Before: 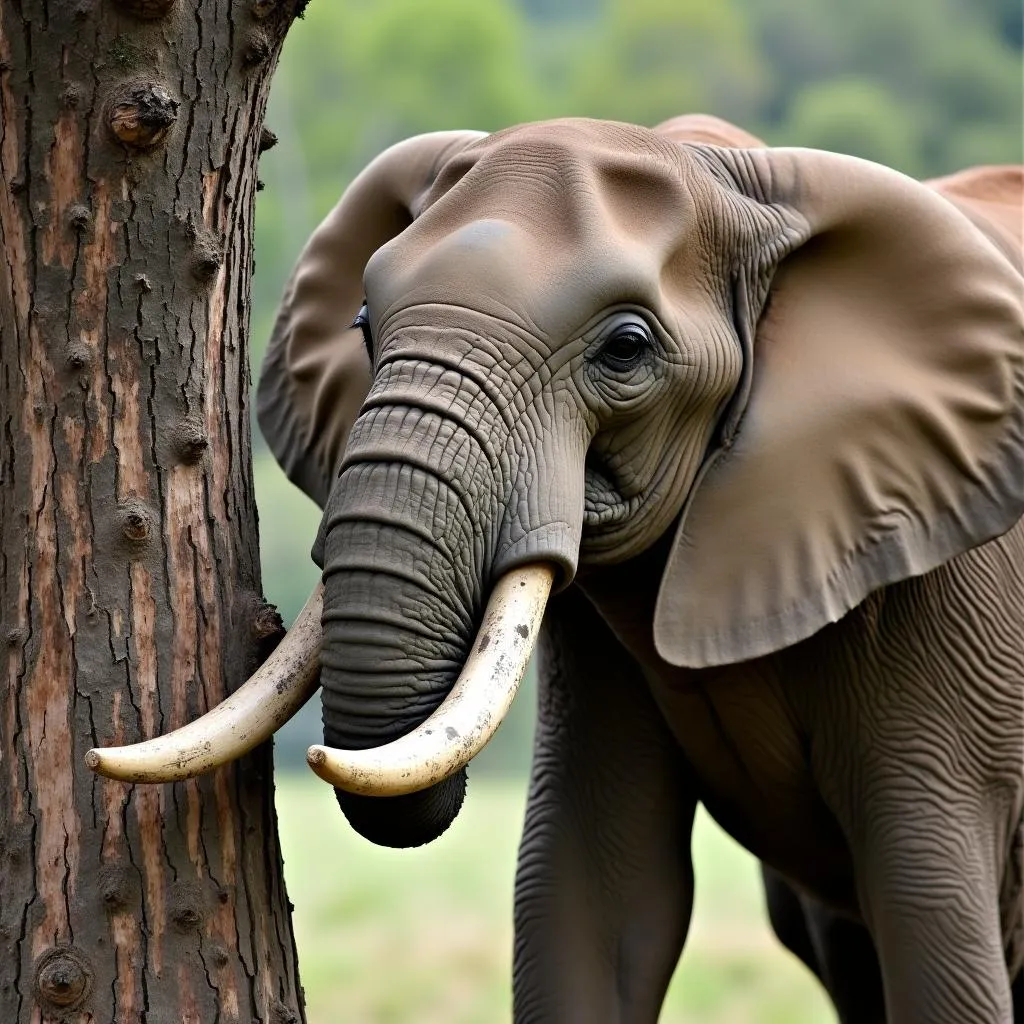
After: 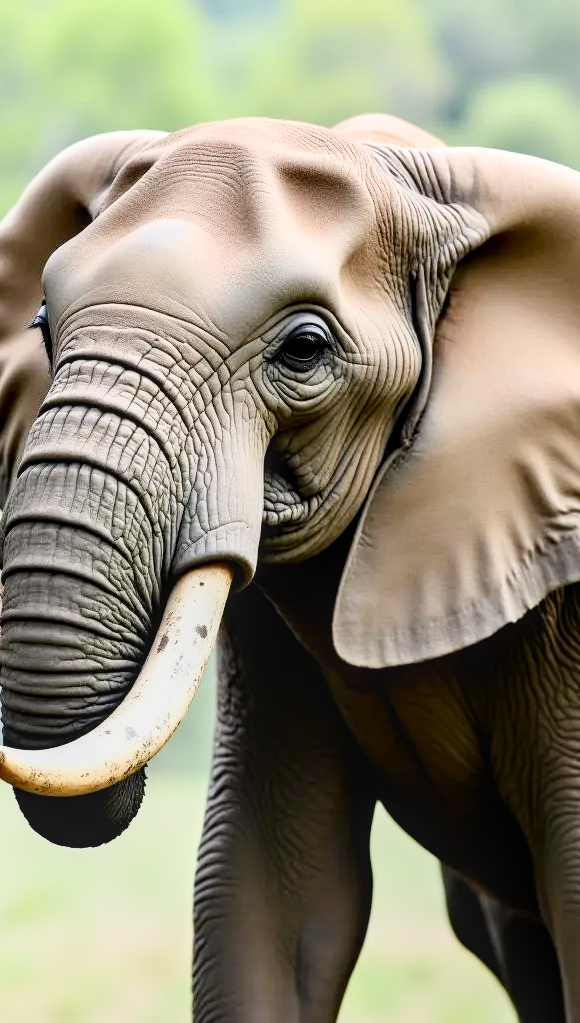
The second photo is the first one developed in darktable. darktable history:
tone equalizer: -8 EV 0.234 EV, -7 EV 0.392 EV, -6 EV 0.389 EV, -5 EV 0.234 EV, -3 EV -0.245 EV, -2 EV -0.406 EV, -1 EV -0.391 EV, +0 EV -0.255 EV, edges refinement/feathering 500, mask exposure compensation -1.57 EV, preserve details no
filmic rgb: black relative exposure -6.73 EV, white relative exposure 4.56 EV, threshold 5.97 EV, hardness 3.25, enable highlight reconstruction true
crop: left 31.423%, top 0.001%, right 11.901%
exposure: black level correction 0, exposure 1.39 EV, compensate highlight preservation false
local contrast: on, module defaults
contrast brightness saturation: contrast 0.281
